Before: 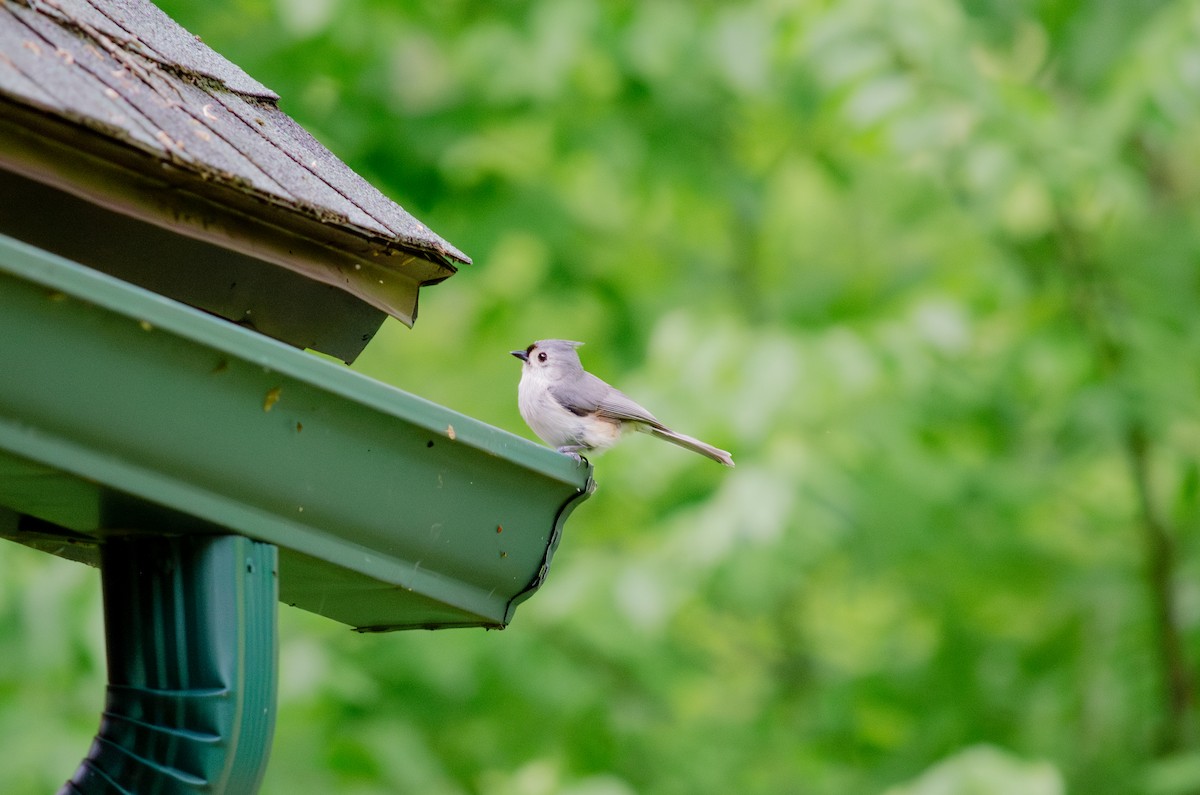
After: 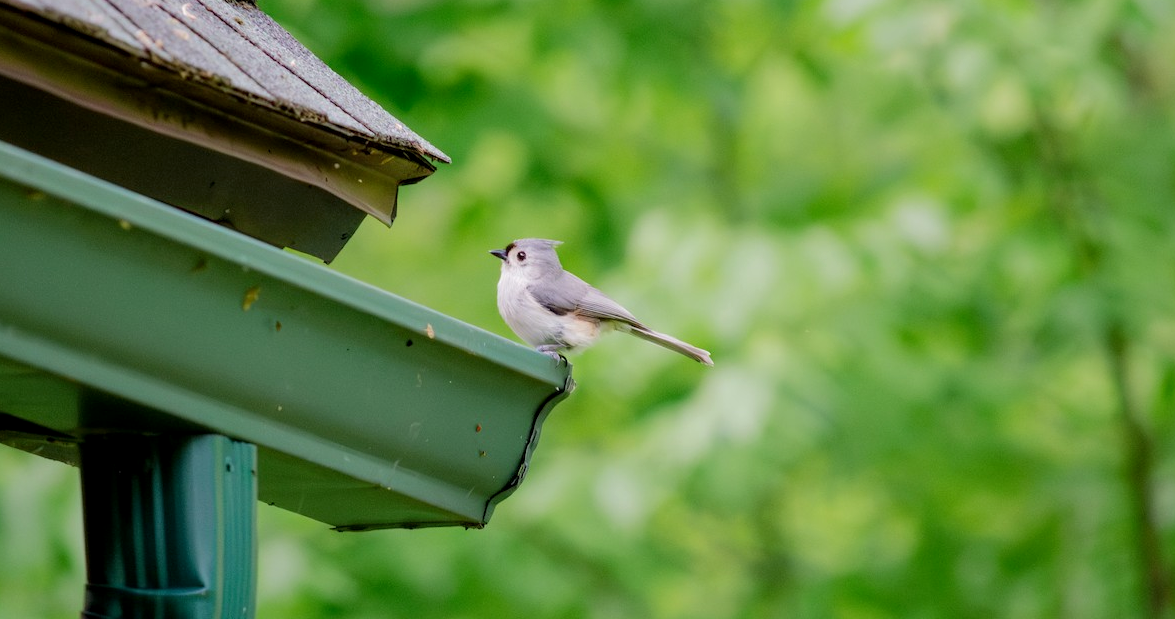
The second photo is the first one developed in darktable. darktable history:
local contrast: highlights 61%, shadows 106%, detail 107%, midtone range 0.529
crop and rotate: left 1.814%, top 12.818%, right 0.25%, bottom 9.225%
